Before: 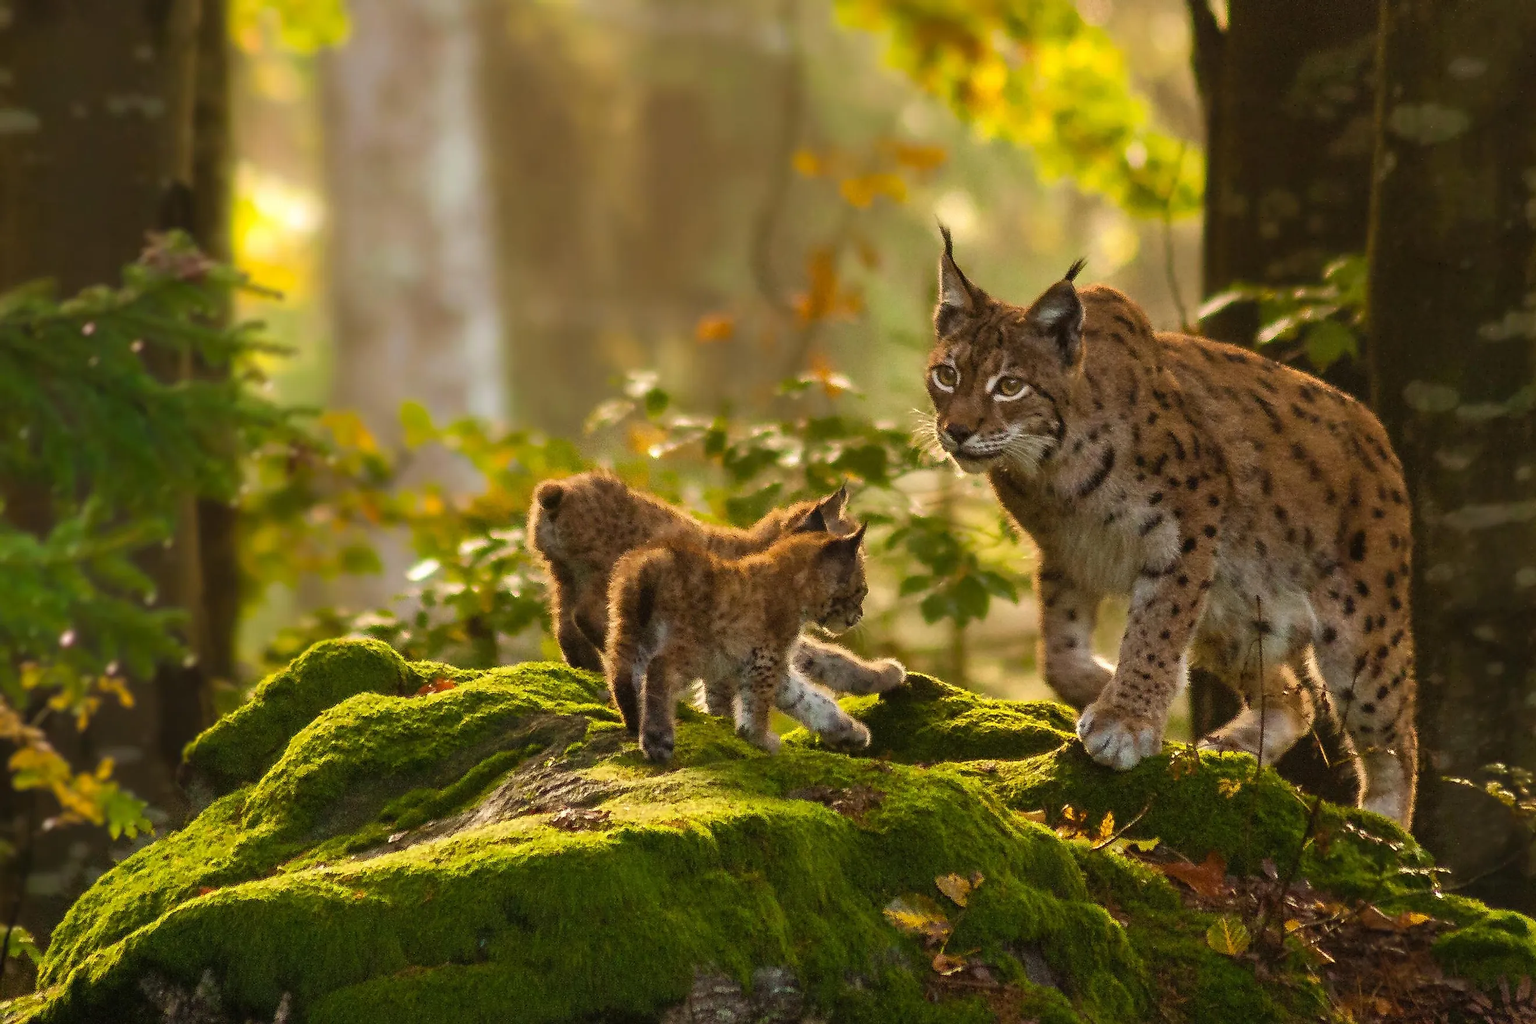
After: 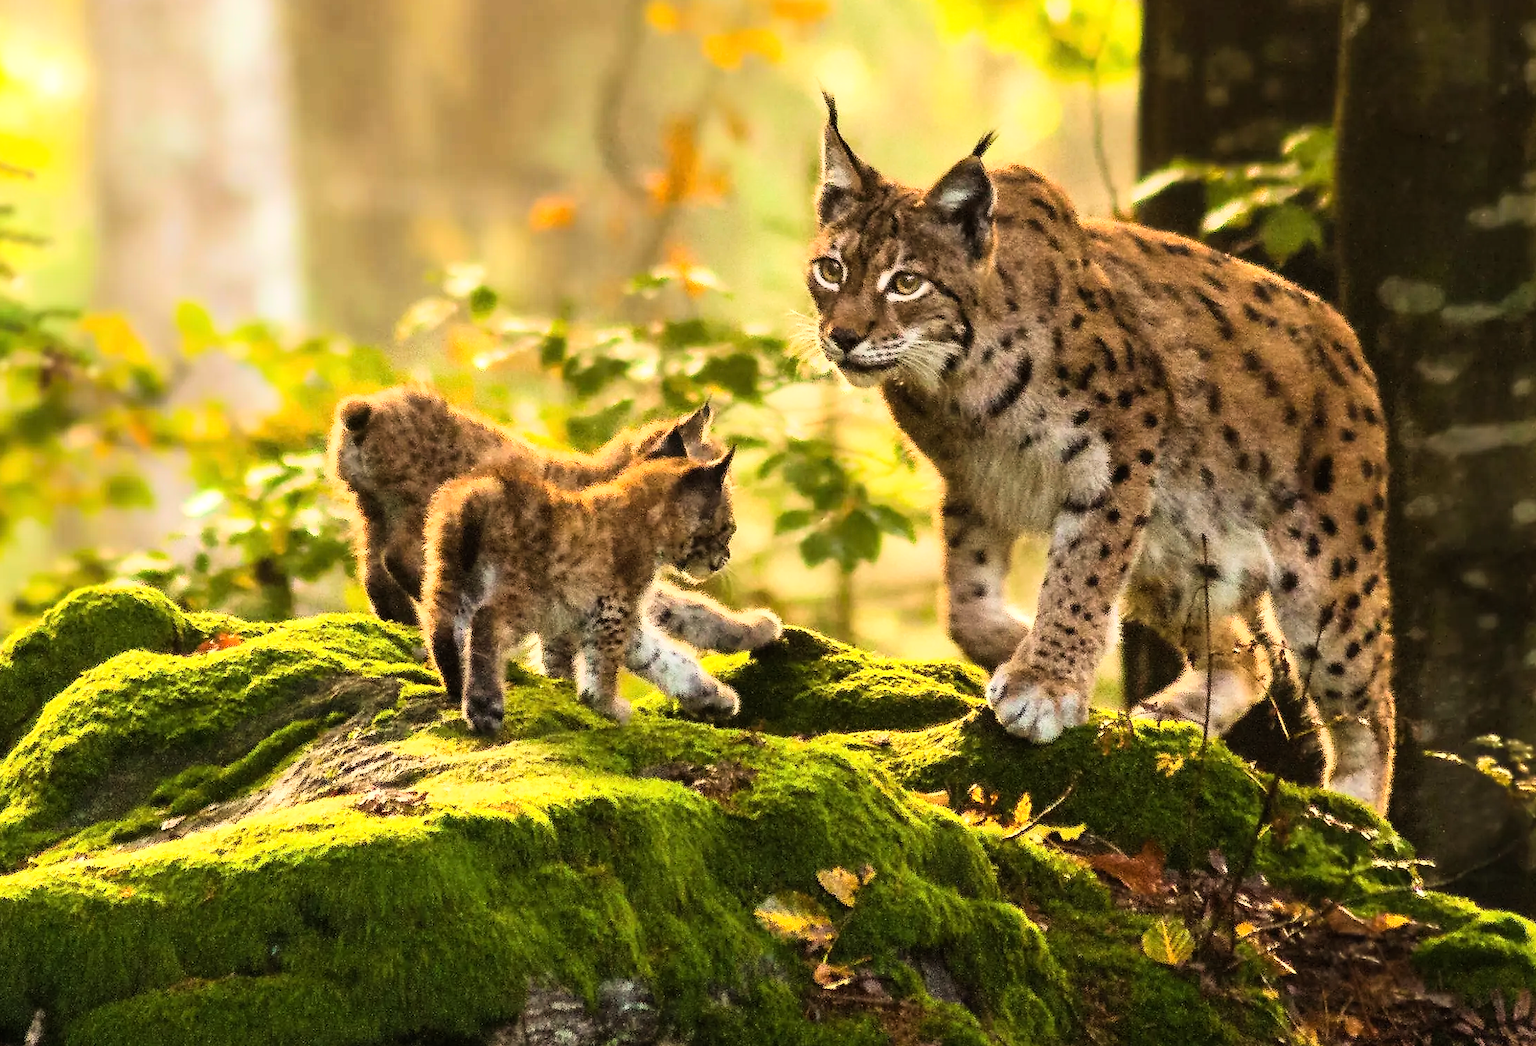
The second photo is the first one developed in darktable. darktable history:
crop: left 16.53%, top 14.672%
base curve: curves: ch0 [(0, 0) (0.007, 0.004) (0.027, 0.03) (0.046, 0.07) (0.207, 0.54) (0.442, 0.872) (0.673, 0.972) (1, 1)]
